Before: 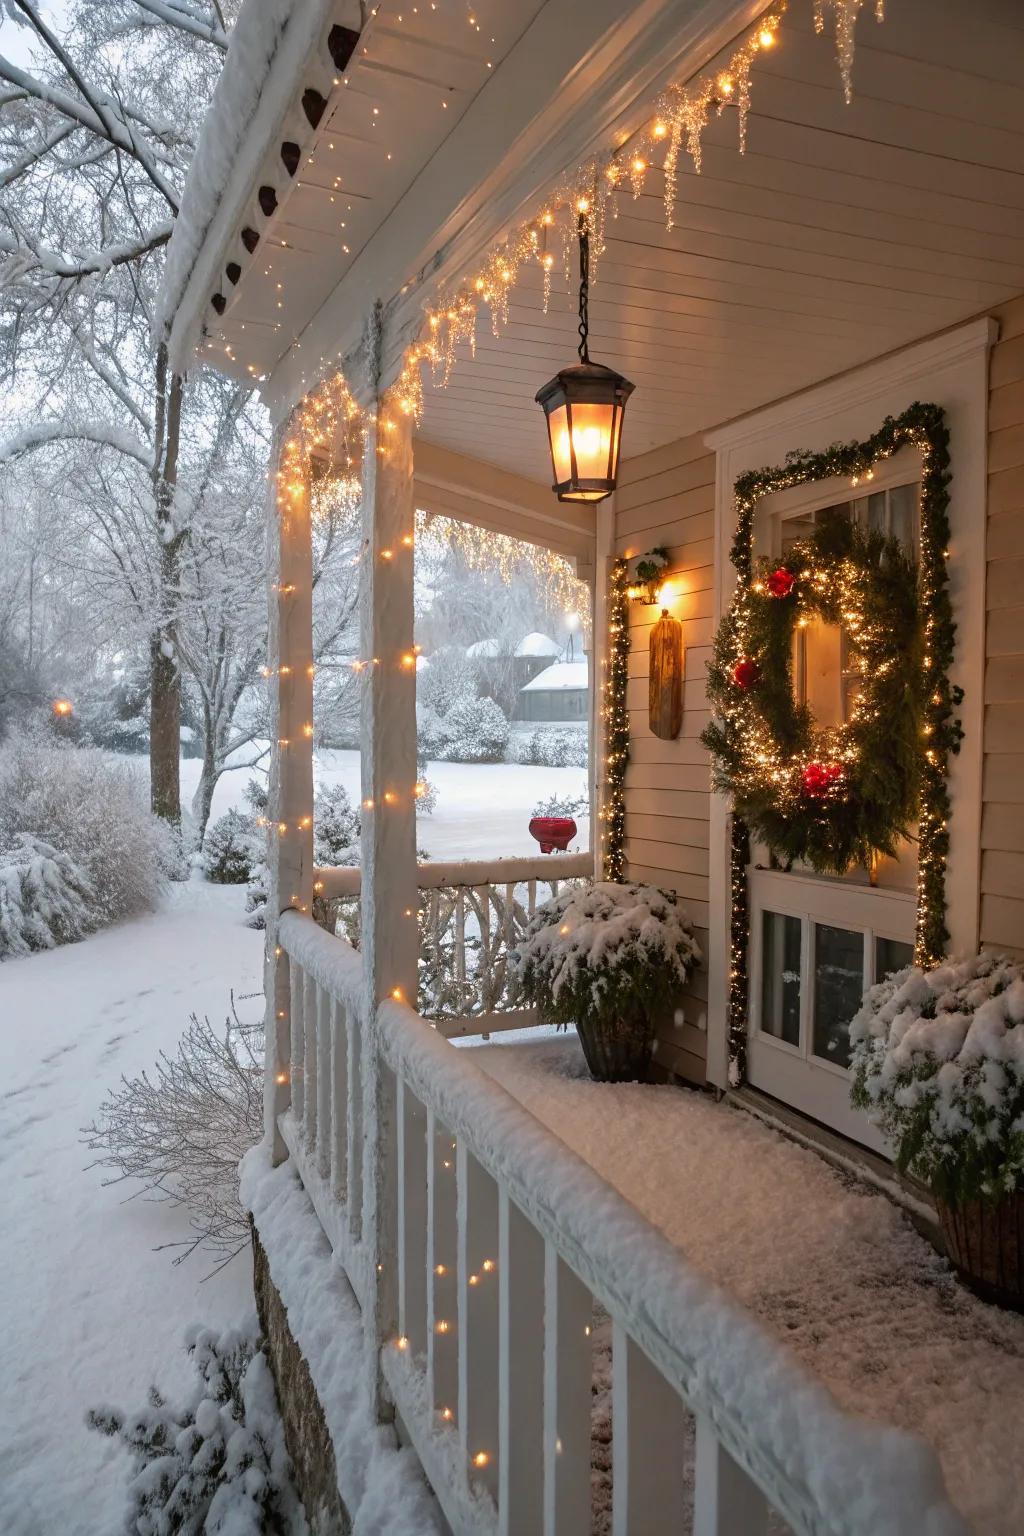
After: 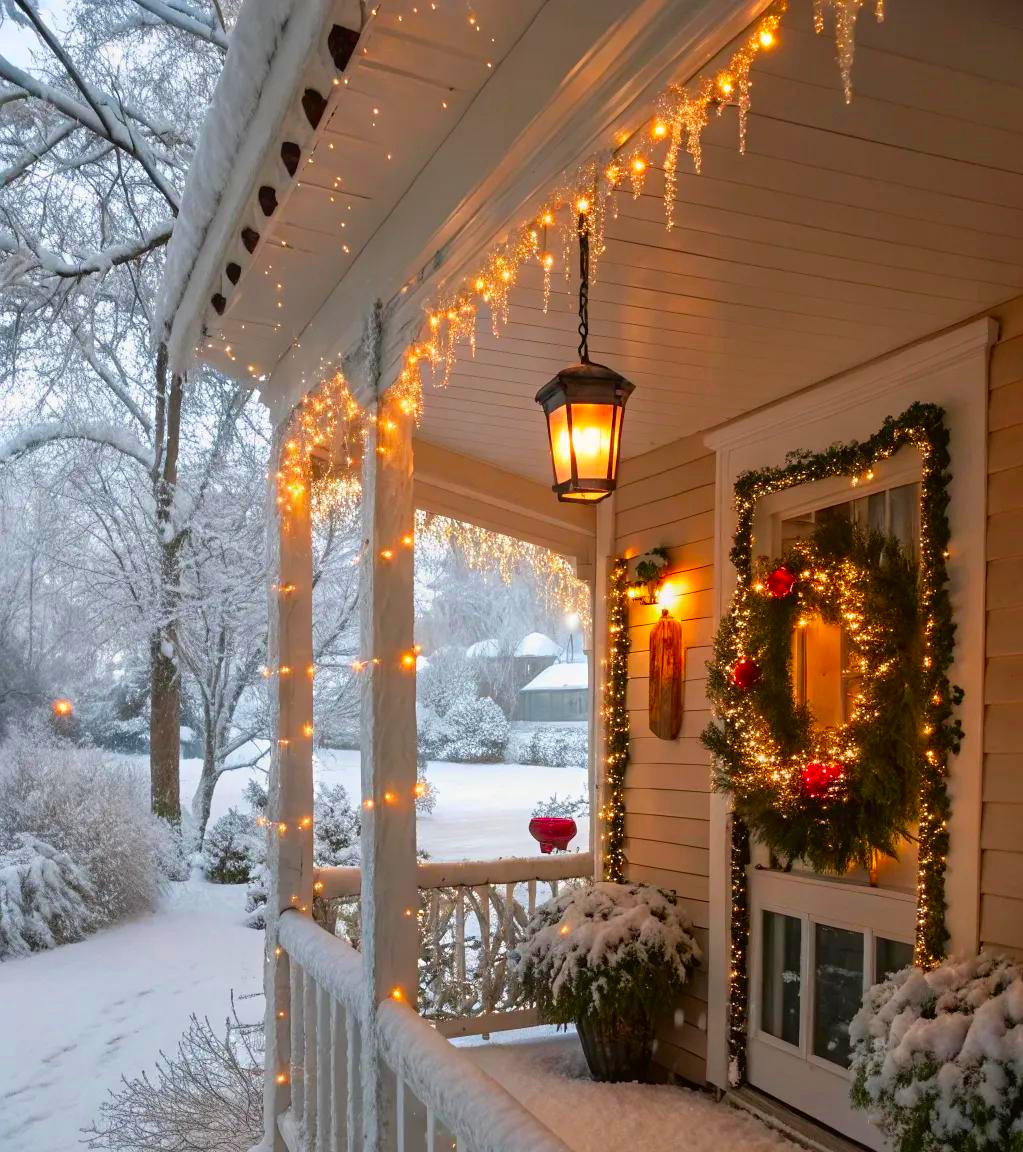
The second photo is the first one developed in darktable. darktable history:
contrast brightness saturation: saturation 0.5
crop: bottom 24.967%
